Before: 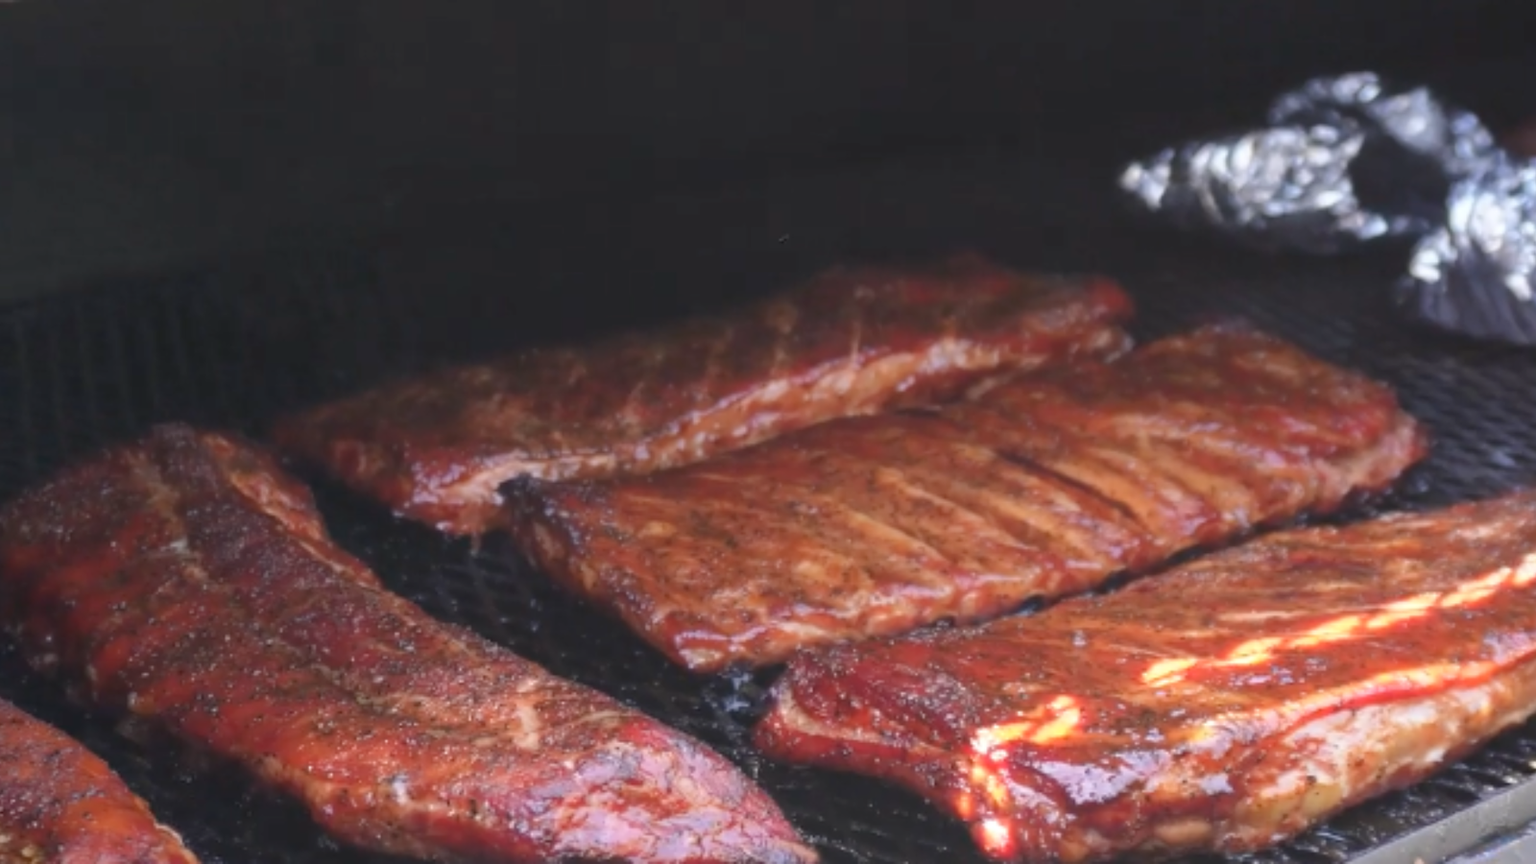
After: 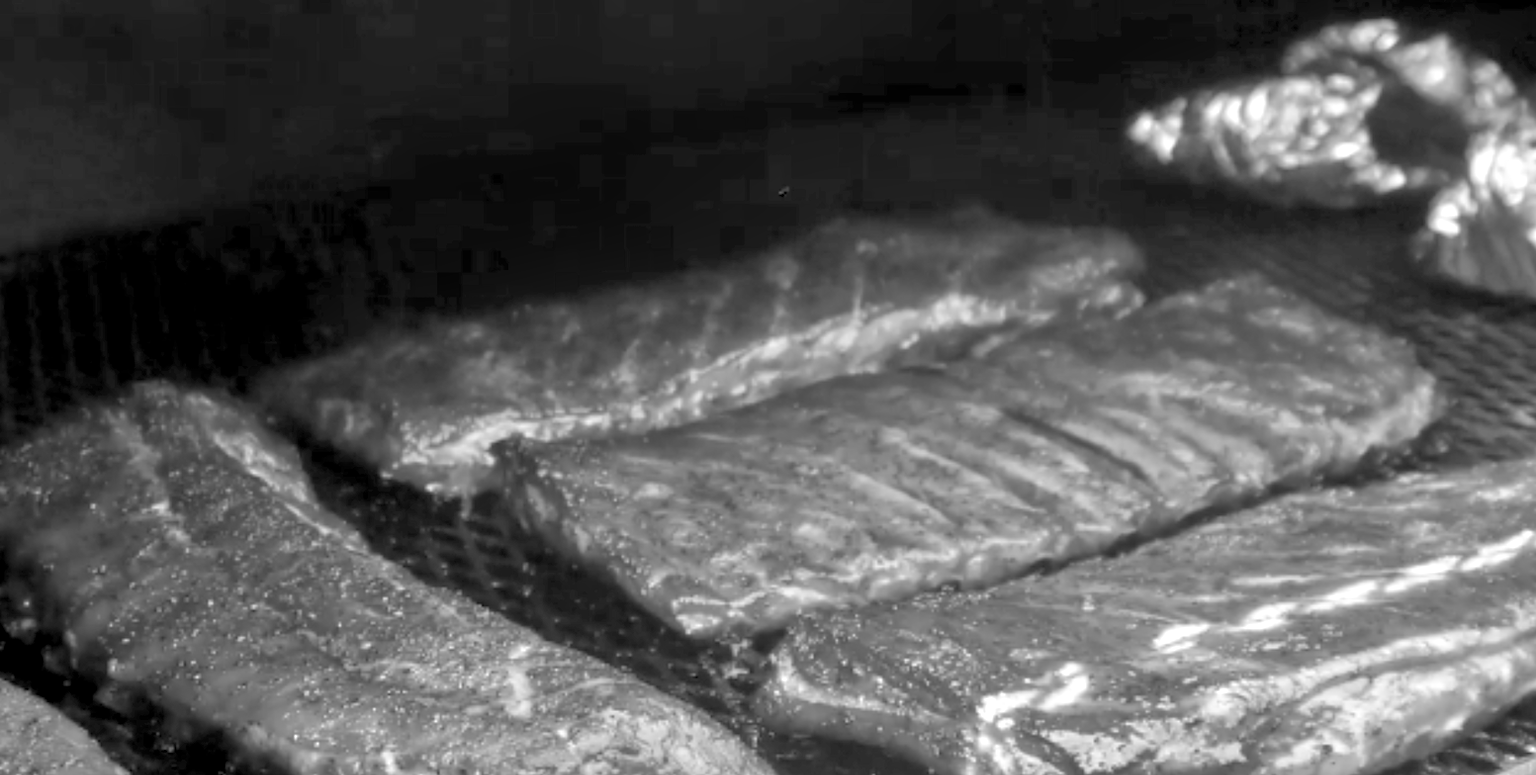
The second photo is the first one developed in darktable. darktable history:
monochrome: on, module defaults
crop: left 1.507%, top 6.147%, right 1.379%, bottom 6.637%
tone equalizer: -7 EV 0.15 EV, -6 EV 0.6 EV, -5 EV 1.15 EV, -4 EV 1.33 EV, -3 EV 1.15 EV, -2 EV 0.6 EV, -1 EV 0.15 EV, mask exposure compensation -0.5 EV
rgb levels: levels [[0.034, 0.472, 0.904], [0, 0.5, 1], [0, 0.5, 1]]
haze removal: strength -0.05
